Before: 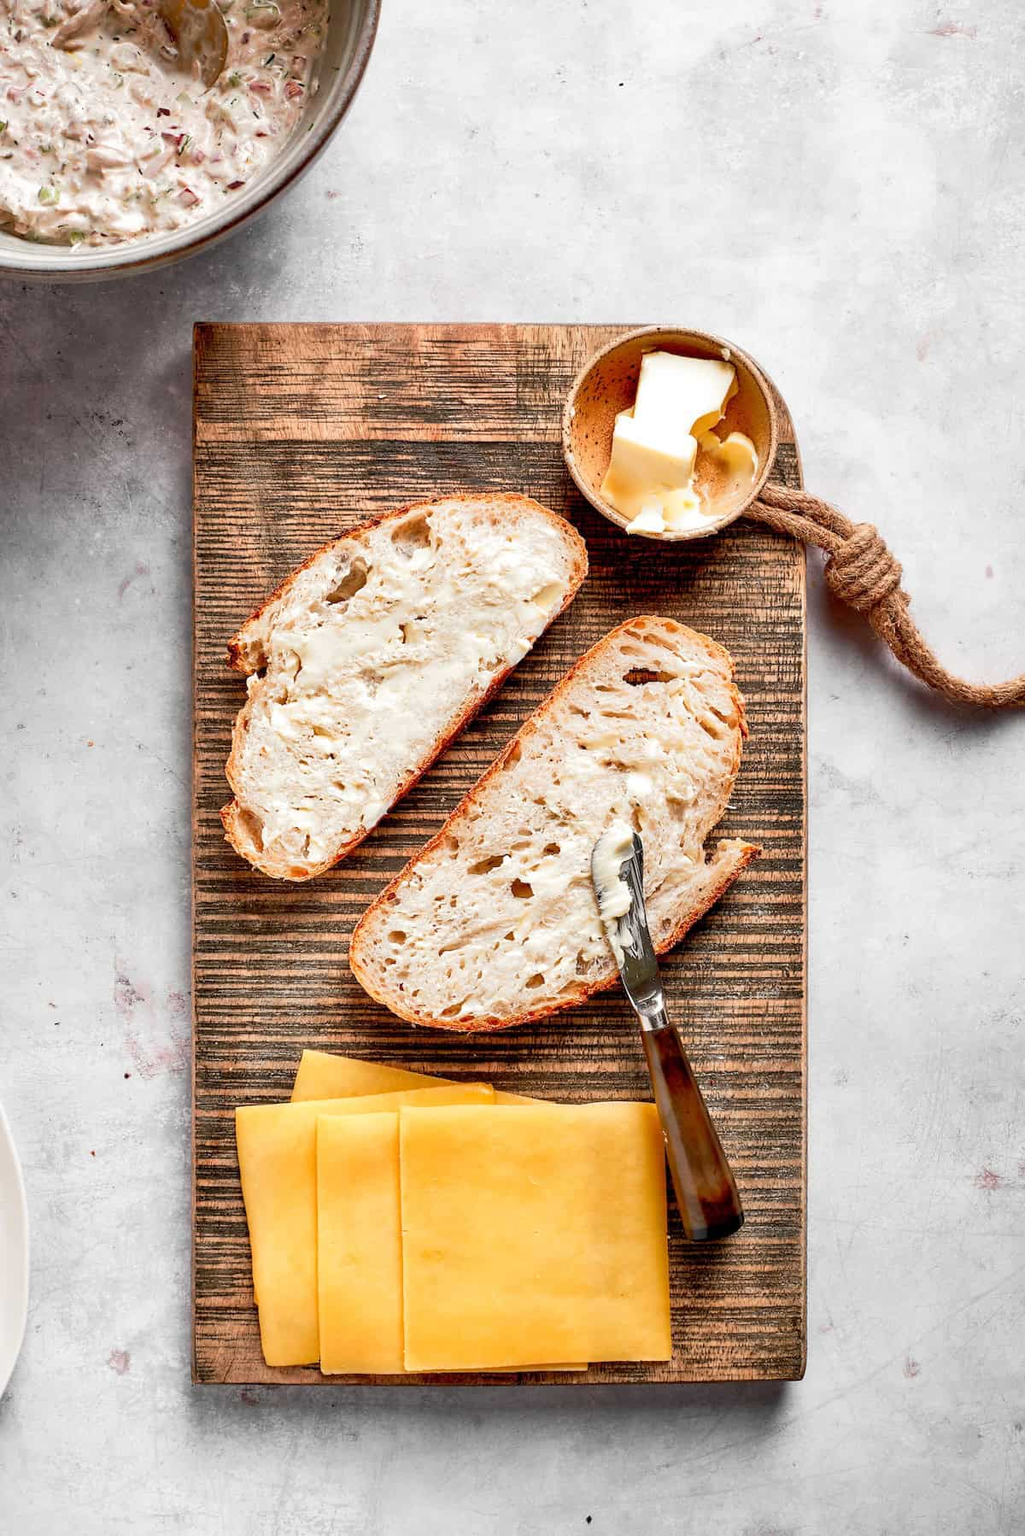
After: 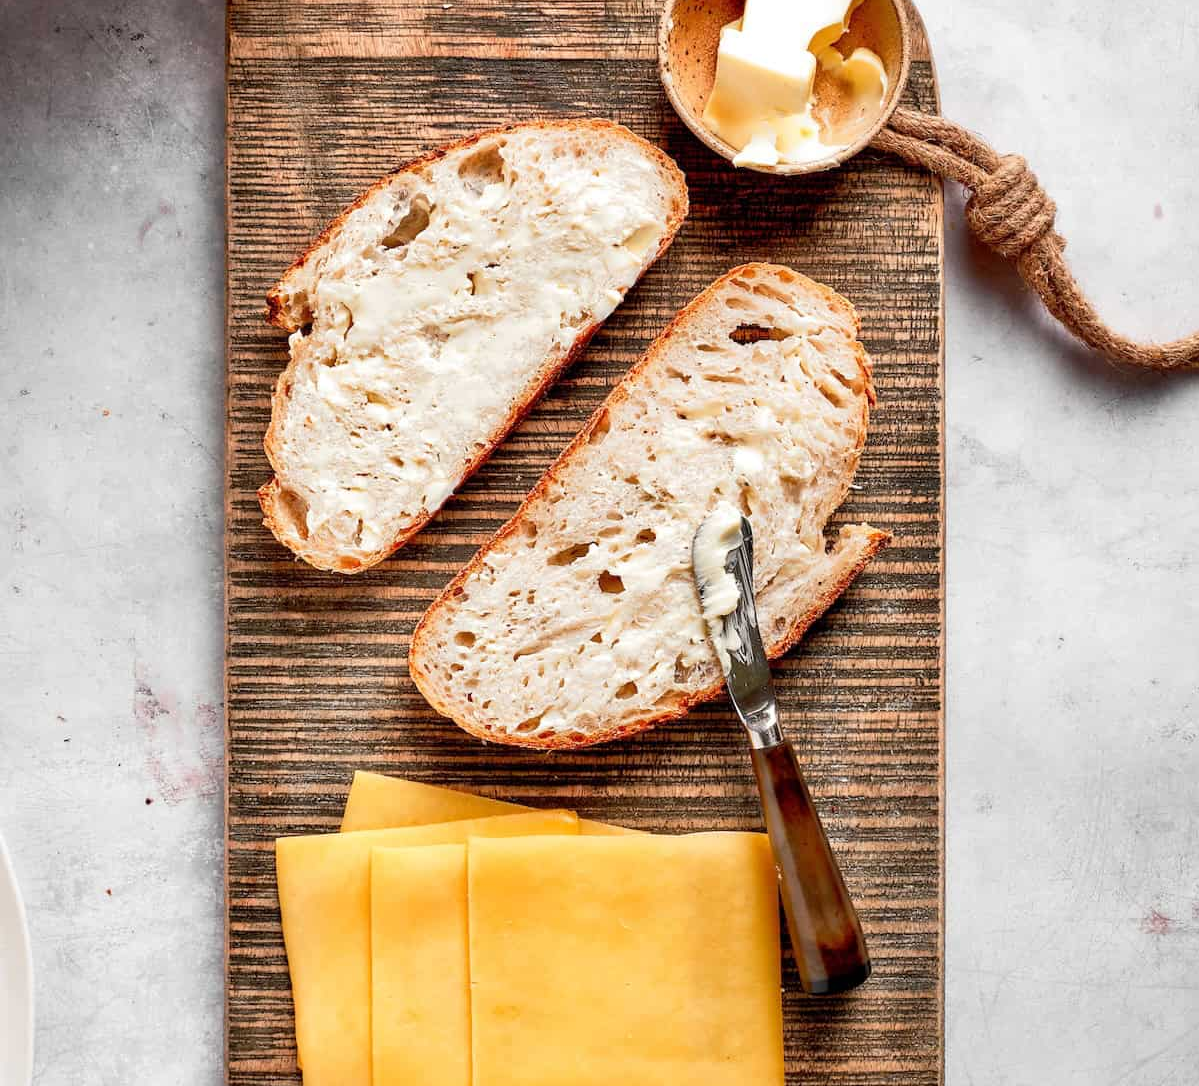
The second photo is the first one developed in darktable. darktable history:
crop and rotate: top 25.539%, bottom 14.02%
